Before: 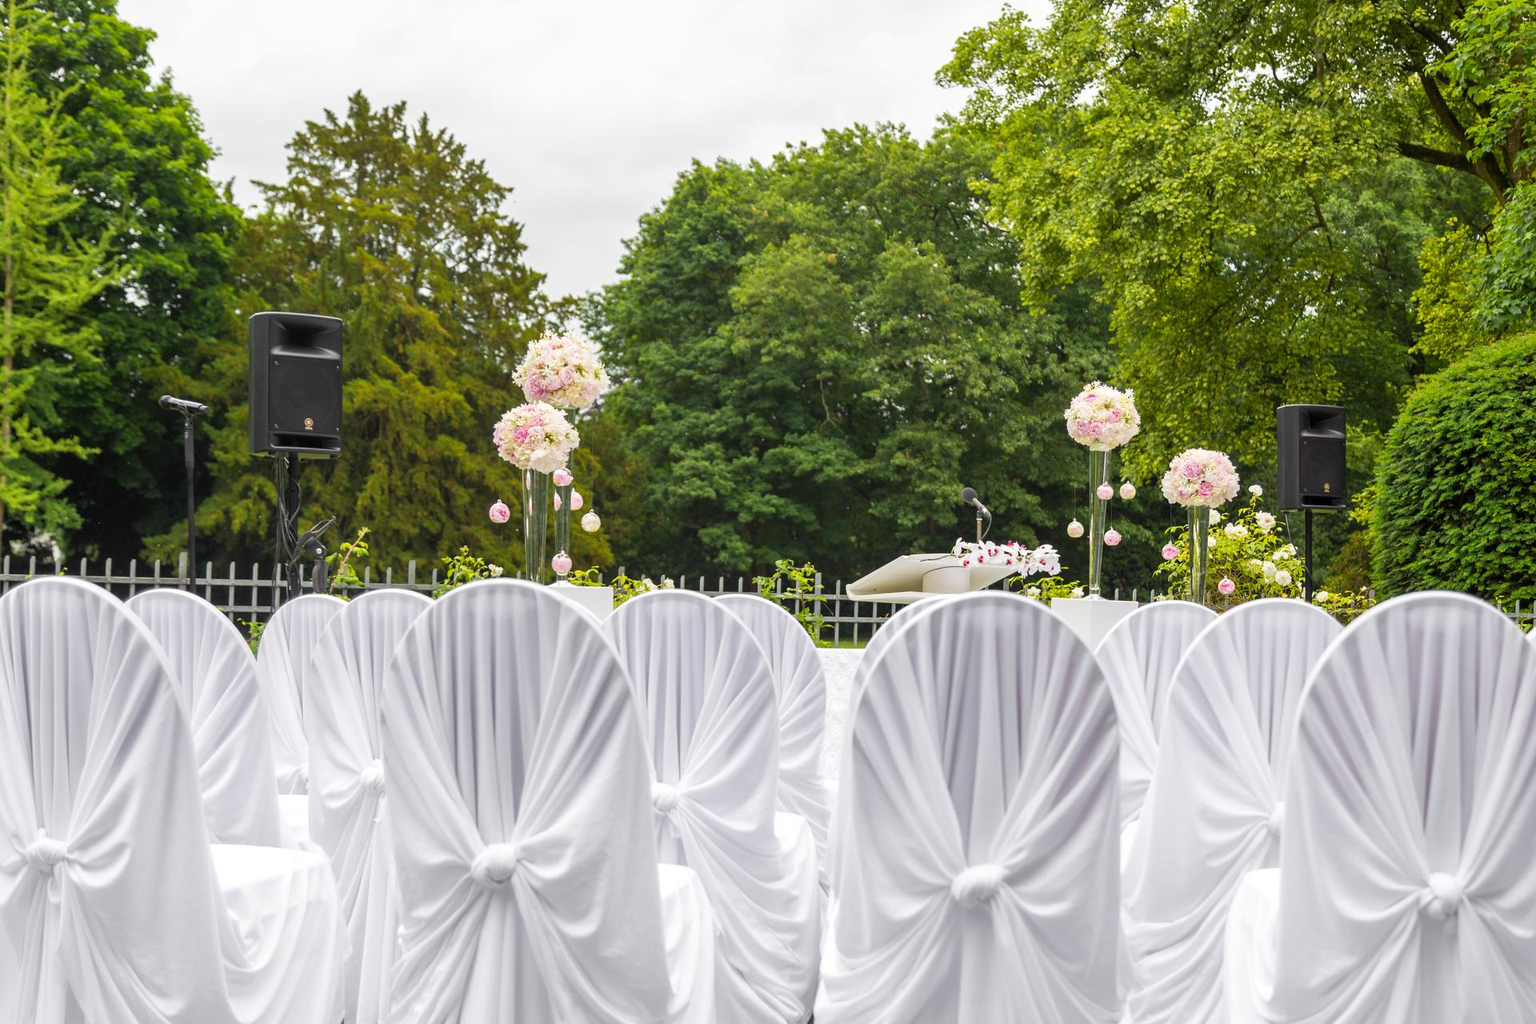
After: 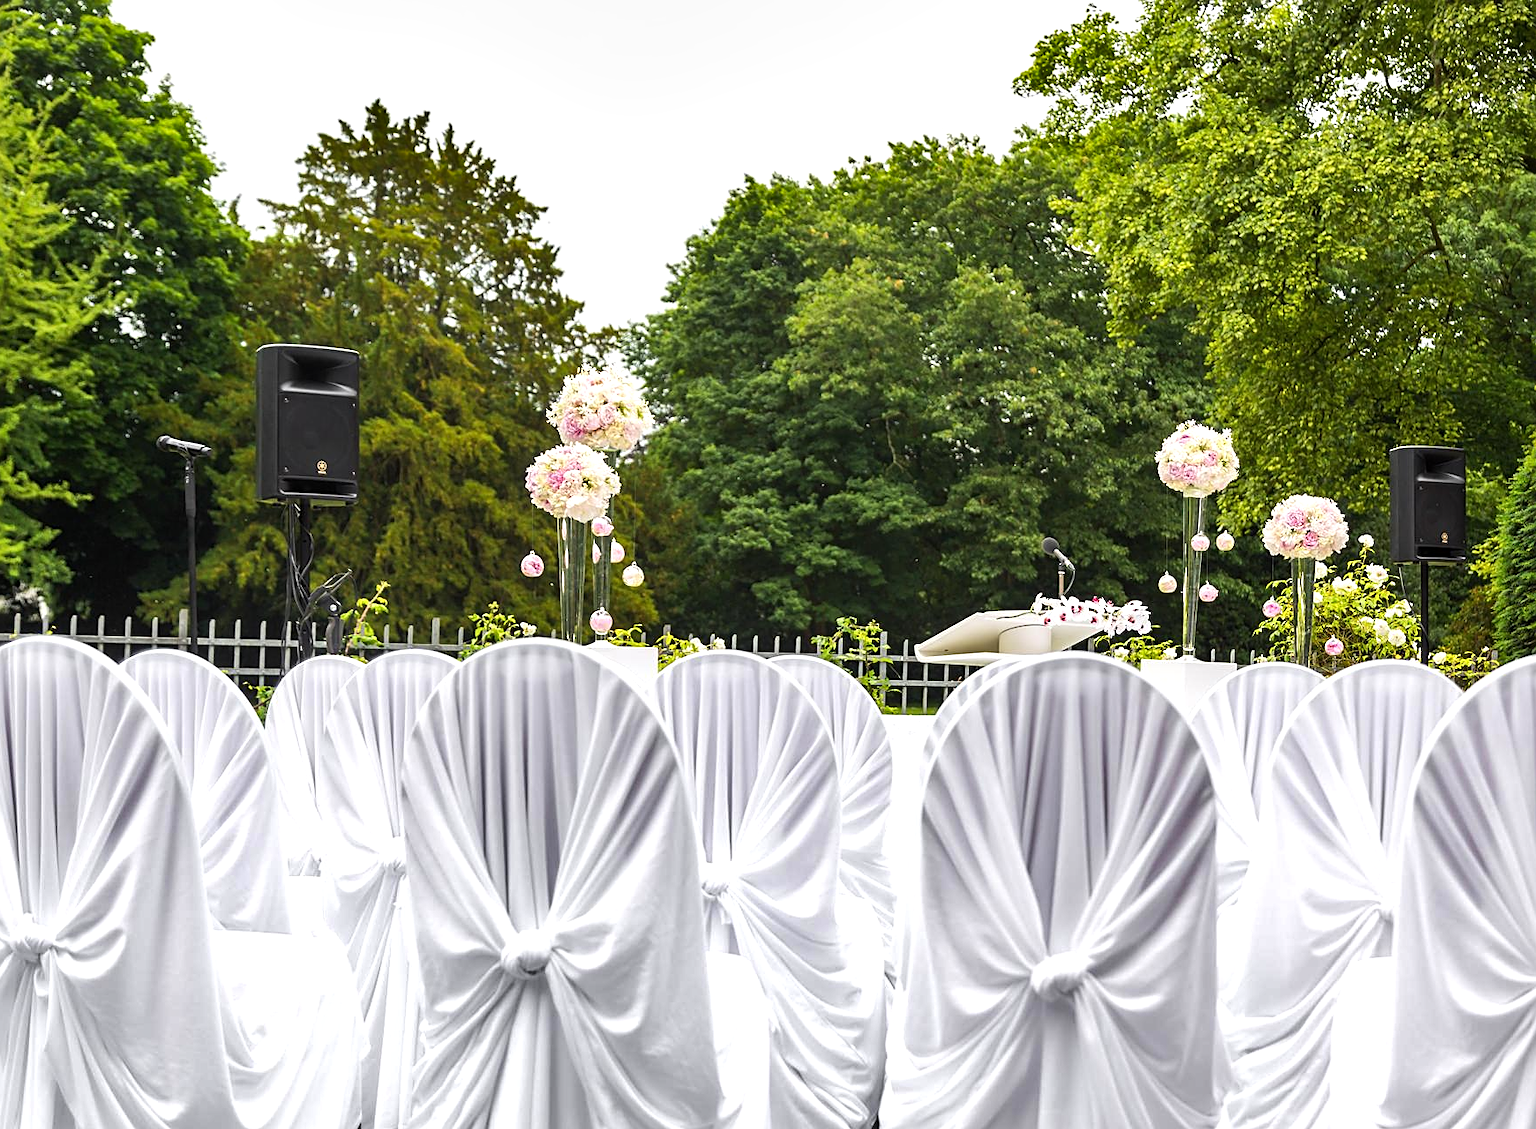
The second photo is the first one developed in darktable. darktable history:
crop and rotate: left 1.111%, right 8.197%
sharpen: on, module defaults
tone equalizer: -8 EV -0.427 EV, -7 EV -0.424 EV, -6 EV -0.302 EV, -5 EV -0.232 EV, -3 EV 0.228 EV, -2 EV 0.36 EV, -1 EV 0.397 EV, +0 EV 0.419 EV, edges refinement/feathering 500, mask exposure compensation -1.57 EV, preserve details no
shadows and highlights: shadows 6.16, soften with gaussian
